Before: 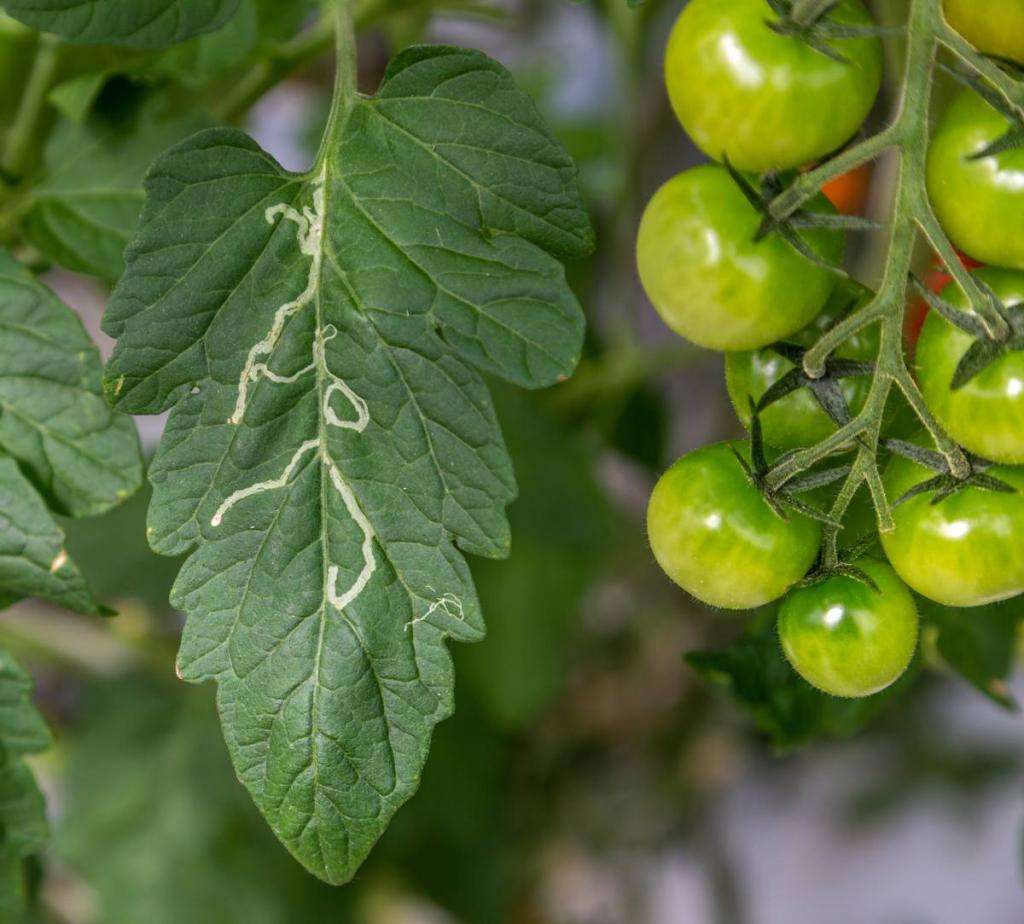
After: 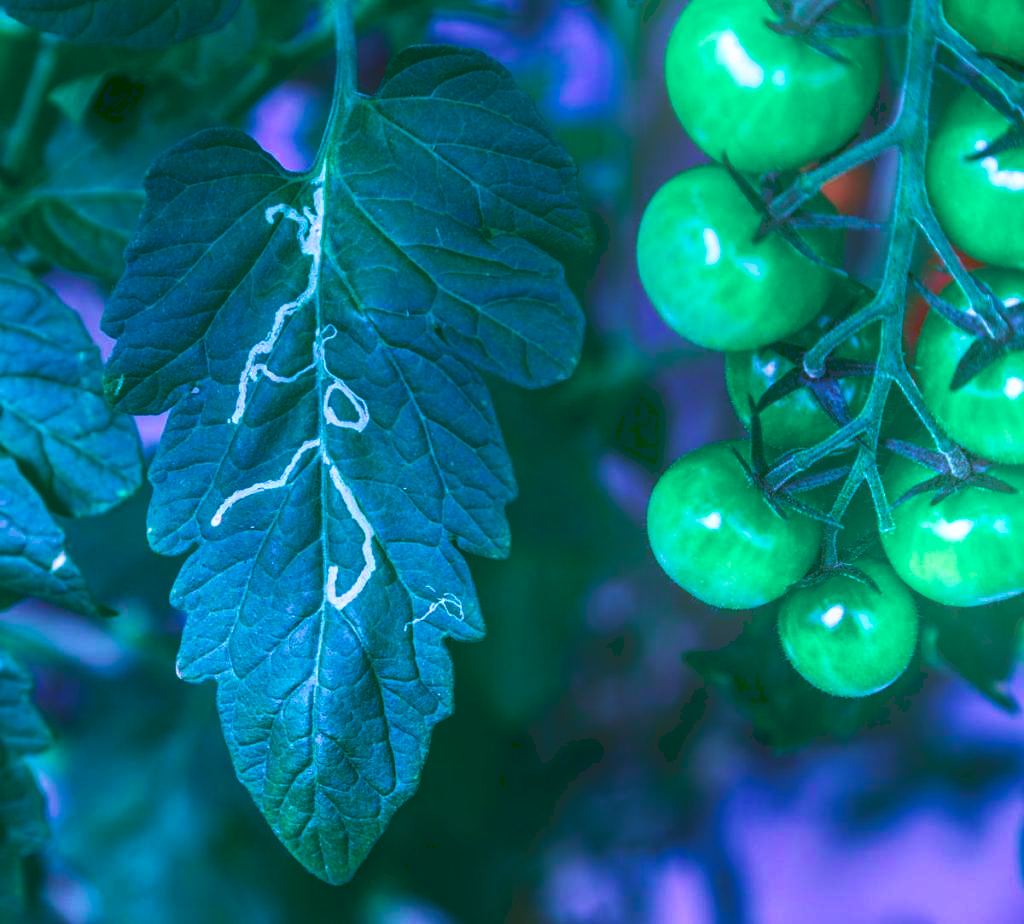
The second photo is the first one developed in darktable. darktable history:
bloom: threshold 82.5%, strength 16.25%
velvia: strength 45%
color correction: saturation 0.8
contrast brightness saturation: contrast 0.1, brightness -0.26, saturation 0.14
tone equalizer: on, module defaults
local contrast: highlights 100%, shadows 100%, detail 120%, midtone range 0.2
tone curve: curves: ch0 [(0, 0) (0.003, 0.156) (0.011, 0.156) (0.025, 0.161) (0.044, 0.164) (0.069, 0.178) (0.1, 0.201) (0.136, 0.229) (0.177, 0.263) (0.224, 0.301) (0.277, 0.355) (0.335, 0.415) (0.399, 0.48) (0.468, 0.561) (0.543, 0.647) (0.623, 0.735) (0.709, 0.819) (0.801, 0.893) (0.898, 0.953) (1, 1)], preserve colors none
color calibration: output R [0.948, 0.091, -0.04, 0], output G [-0.3, 1.384, -0.085, 0], output B [-0.108, 0.061, 1.08, 0], illuminant as shot in camera, x 0.484, y 0.43, temperature 2405.29 K
